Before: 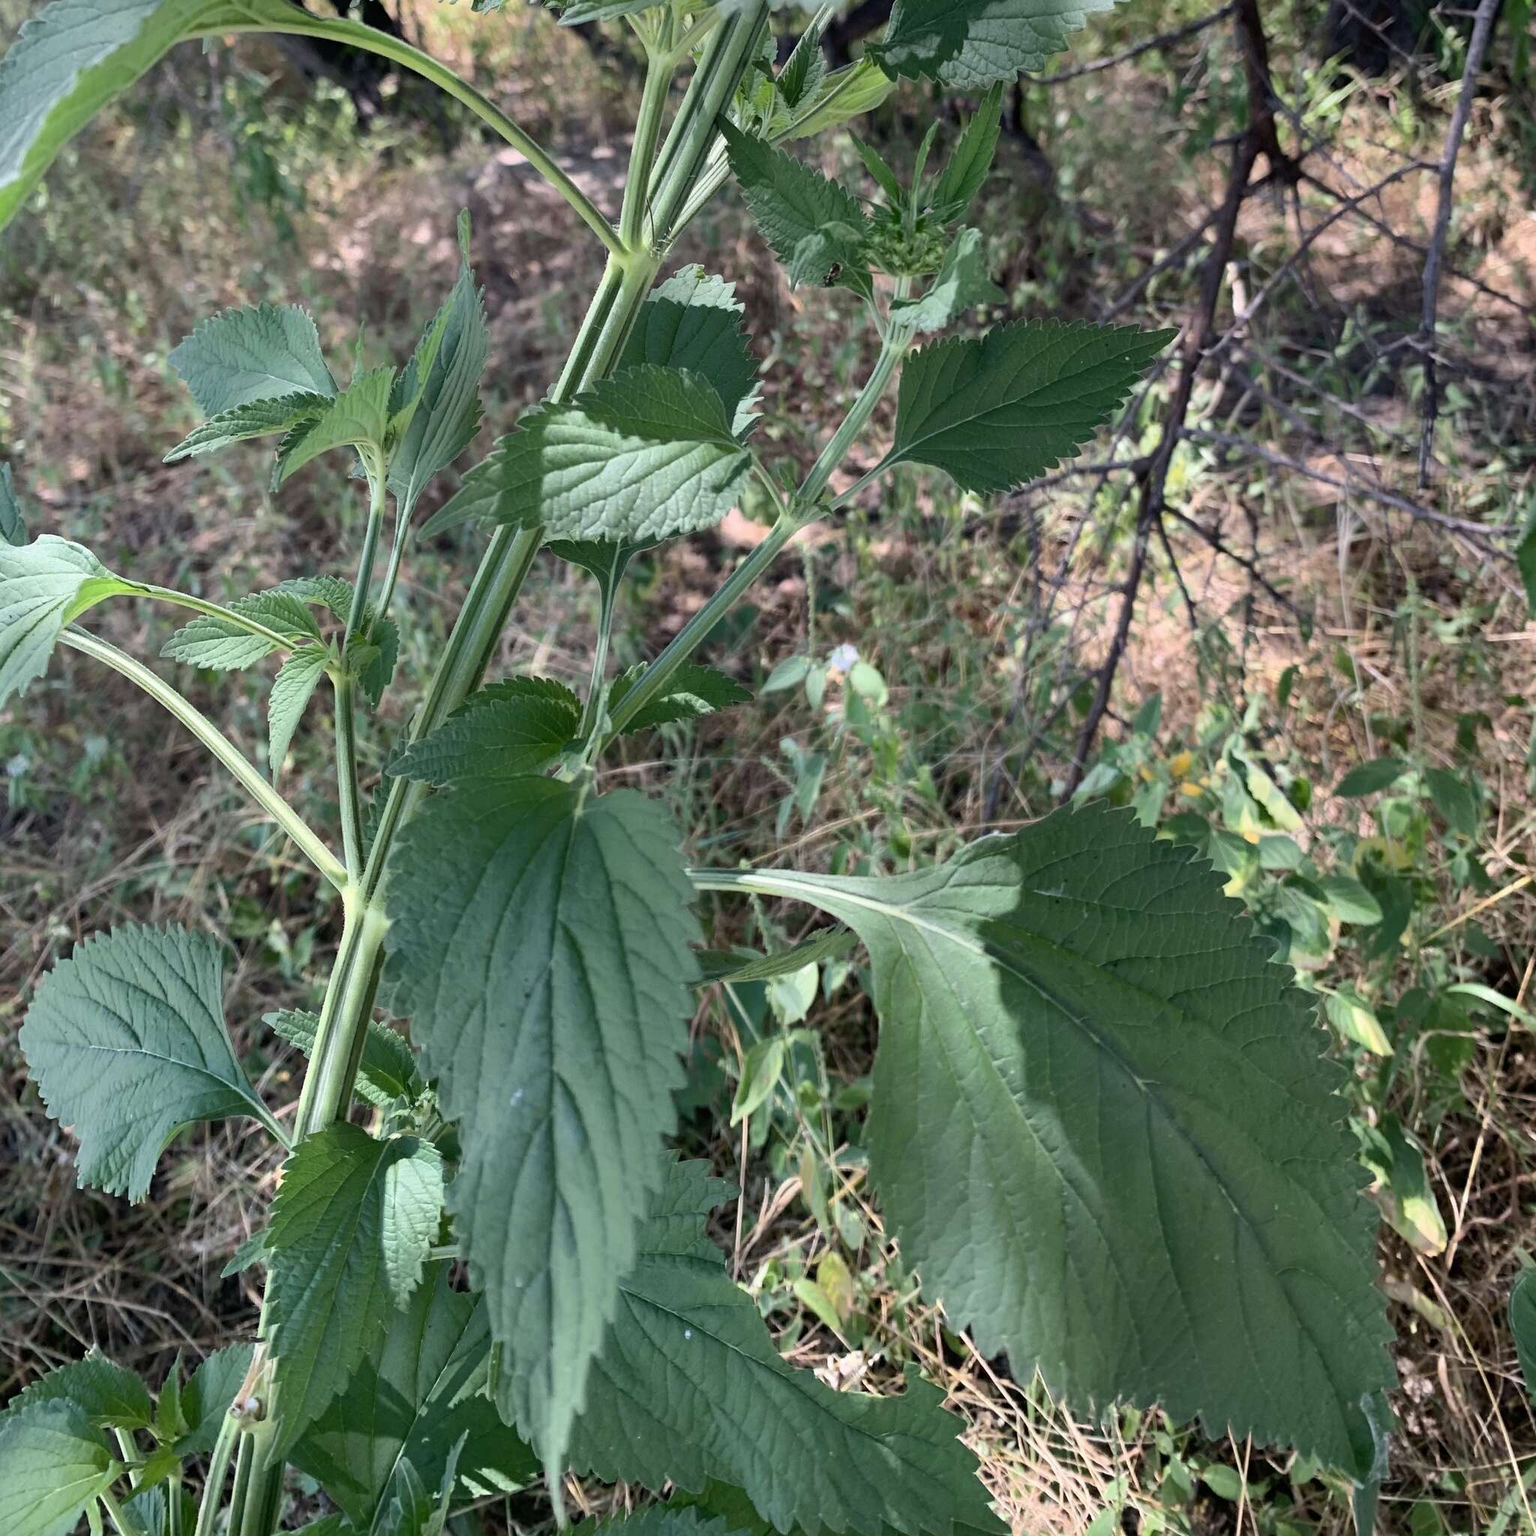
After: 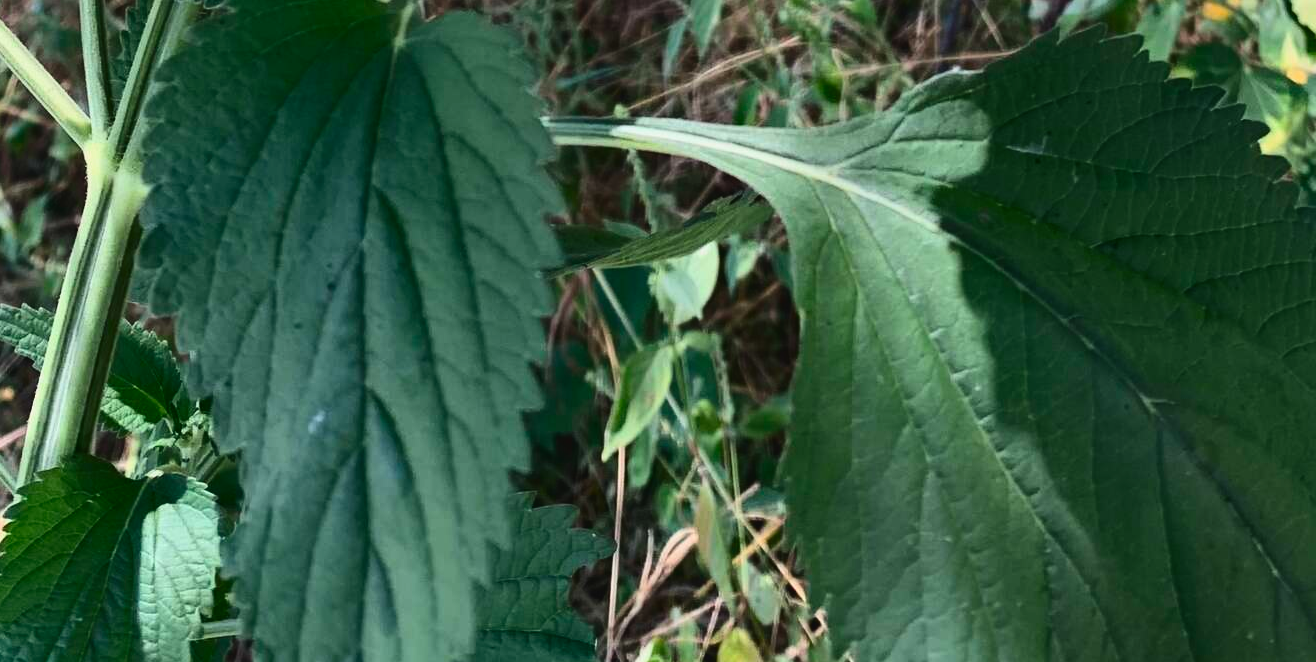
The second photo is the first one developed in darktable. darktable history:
contrast brightness saturation: contrast 0.21, brightness -0.108, saturation 0.208
exposure: black level correction -0.014, exposure -0.188 EV, compensate highlight preservation false
crop: left 18.183%, top 50.863%, right 17.542%, bottom 16.805%
